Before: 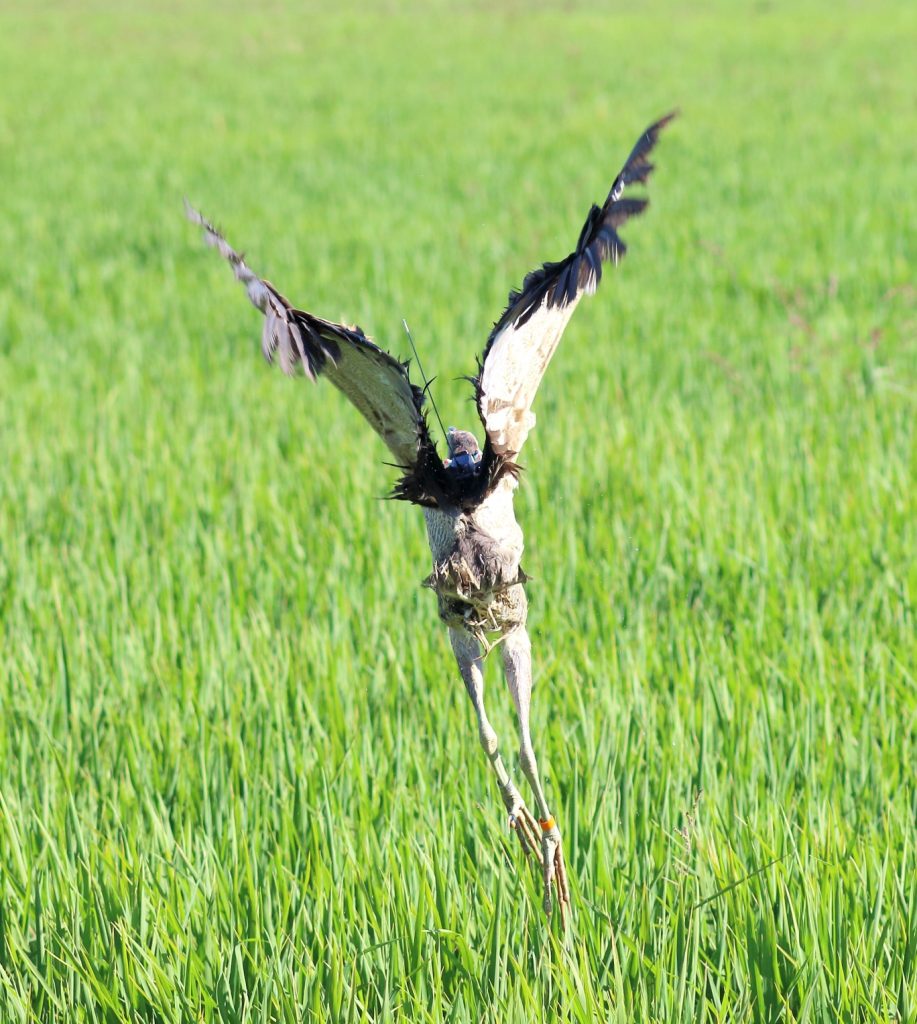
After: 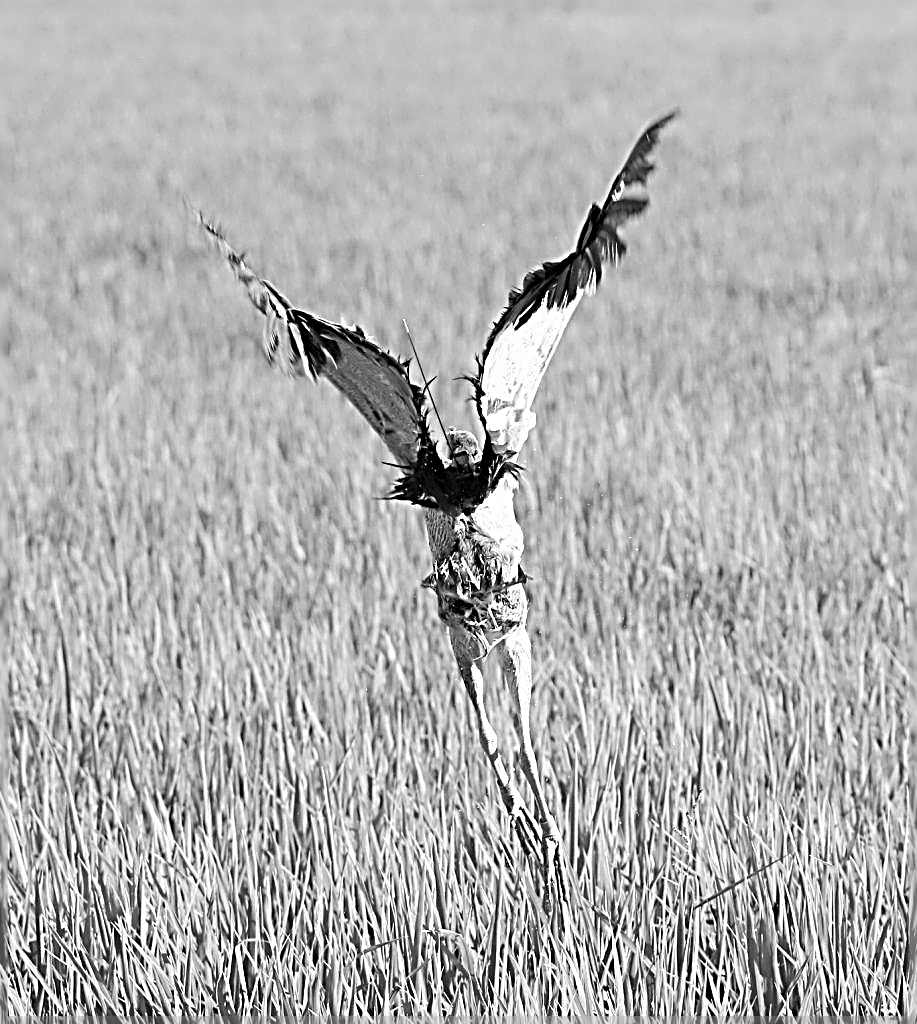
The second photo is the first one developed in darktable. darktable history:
sharpen: radius 3.158, amount 1.731
monochrome: a 32, b 64, size 2.3, highlights 1
